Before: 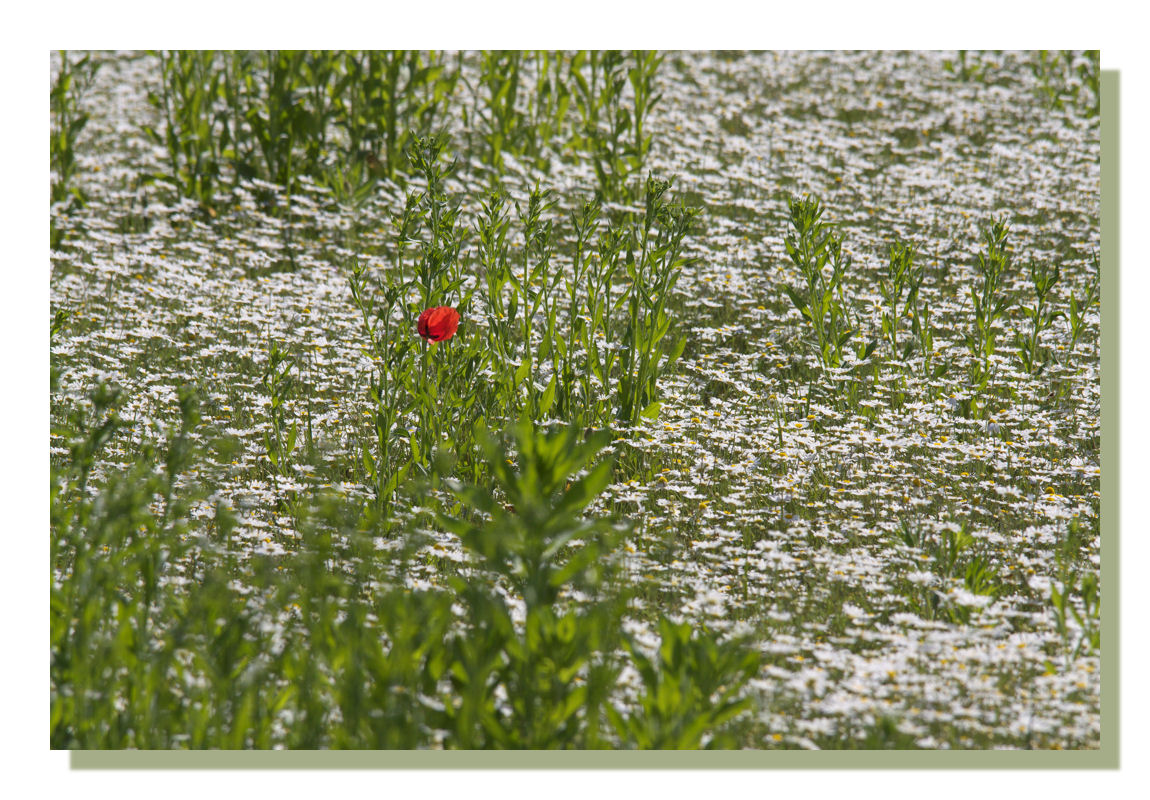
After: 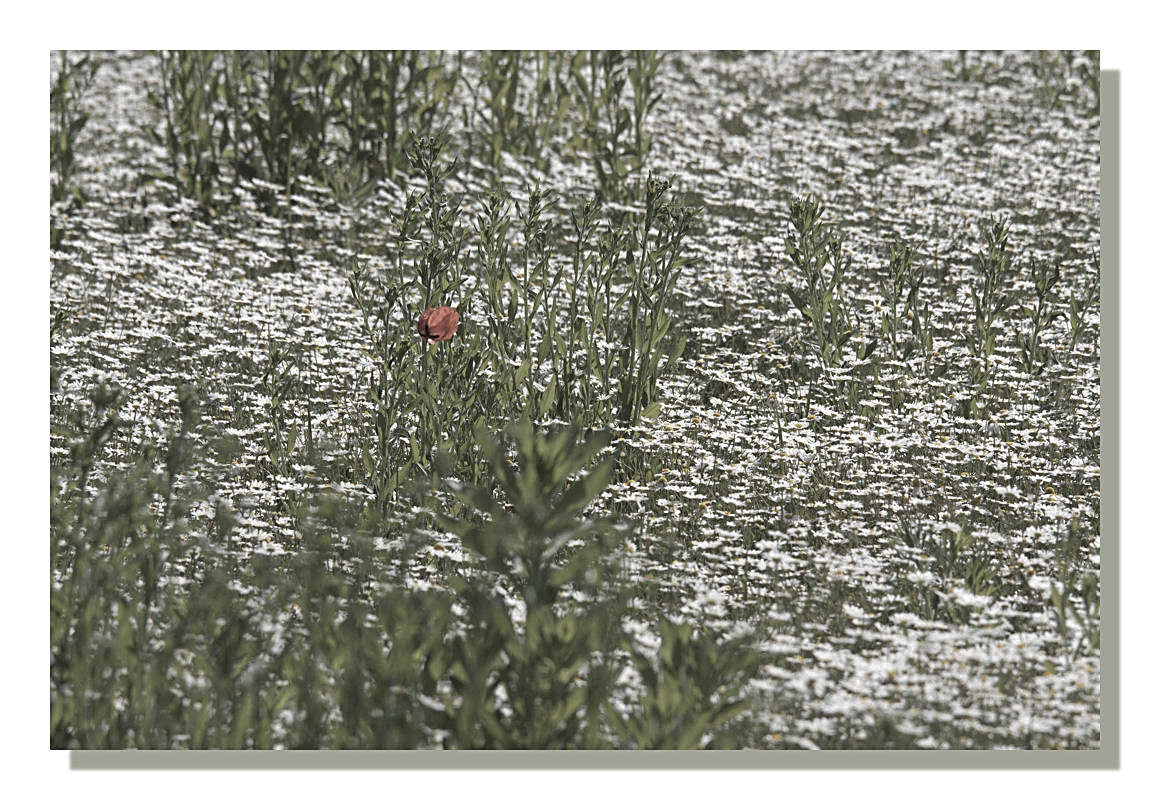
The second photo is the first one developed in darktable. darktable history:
levels: black 0.082%
sharpen: amount 0.597
color zones: curves: ch0 [(0, 0.613) (0.01, 0.613) (0.245, 0.448) (0.498, 0.529) (0.642, 0.665) (0.879, 0.777) (0.99, 0.613)]; ch1 [(0, 0.035) (0.121, 0.189) (0.259, 0.197) (0.415, 0.061) (0.589, 0.022) (0.732, 0.022) (0.857, 0.026) (0.991, 0.053)]
